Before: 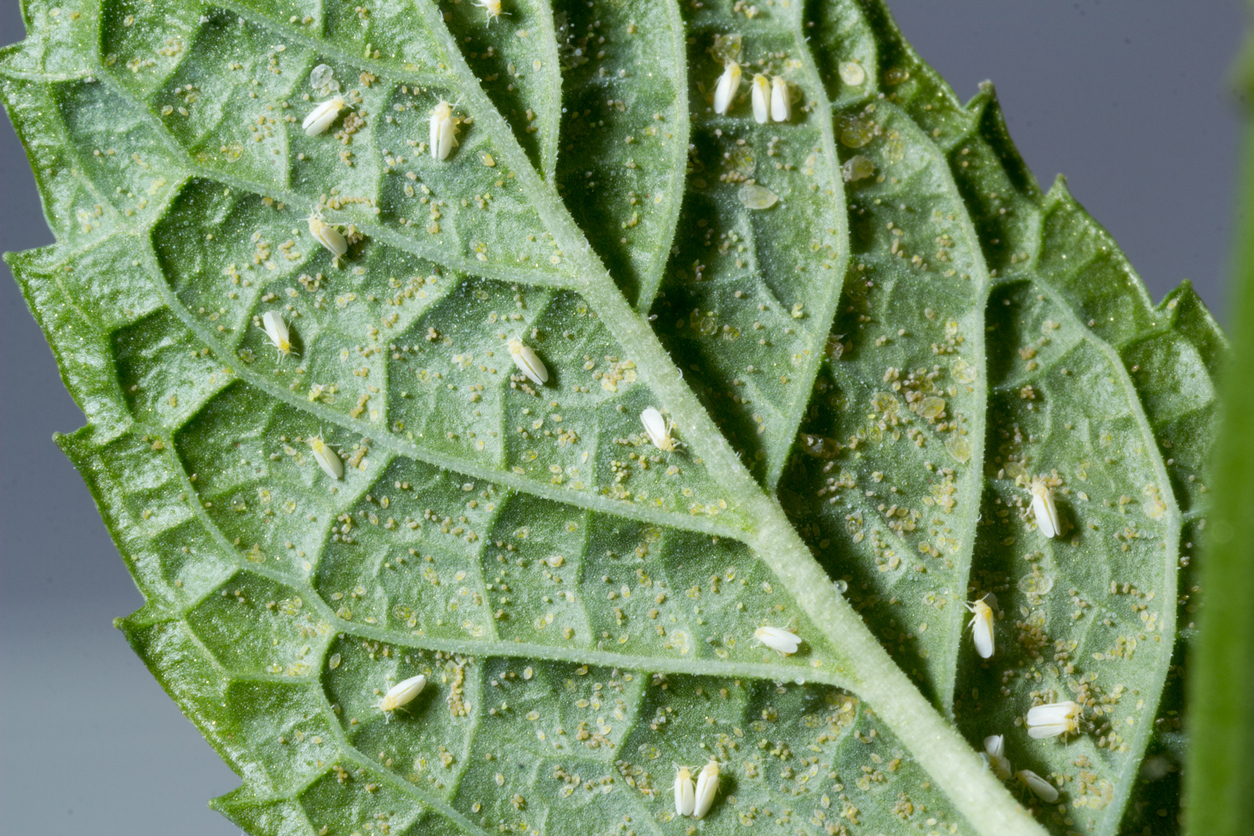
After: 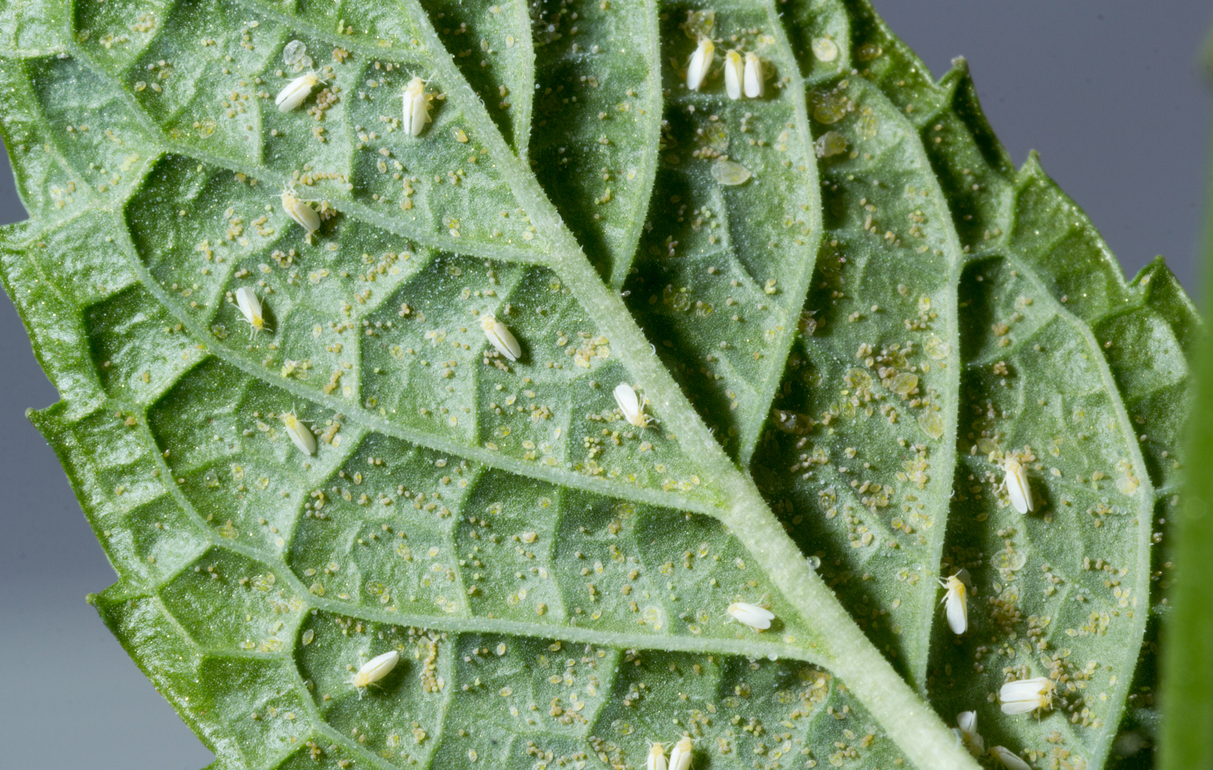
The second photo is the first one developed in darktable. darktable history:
crop: left 2.219%, top 2.955%, right 1.035%, bottom 4.864%
